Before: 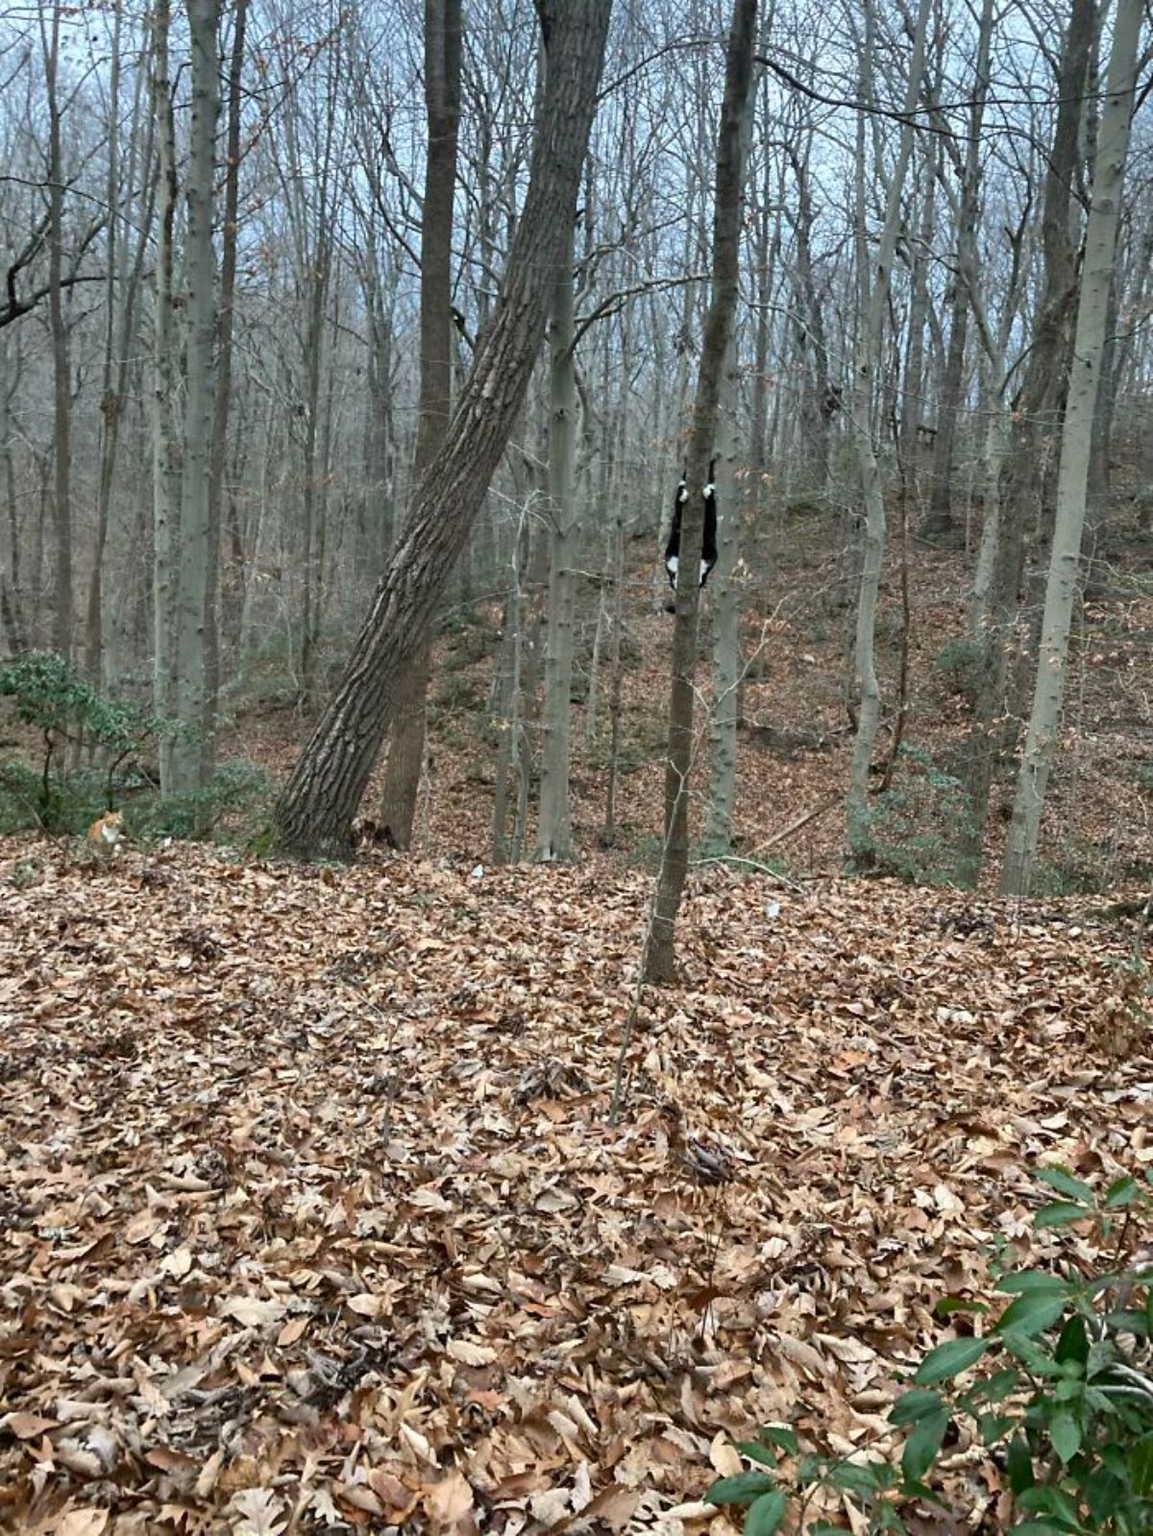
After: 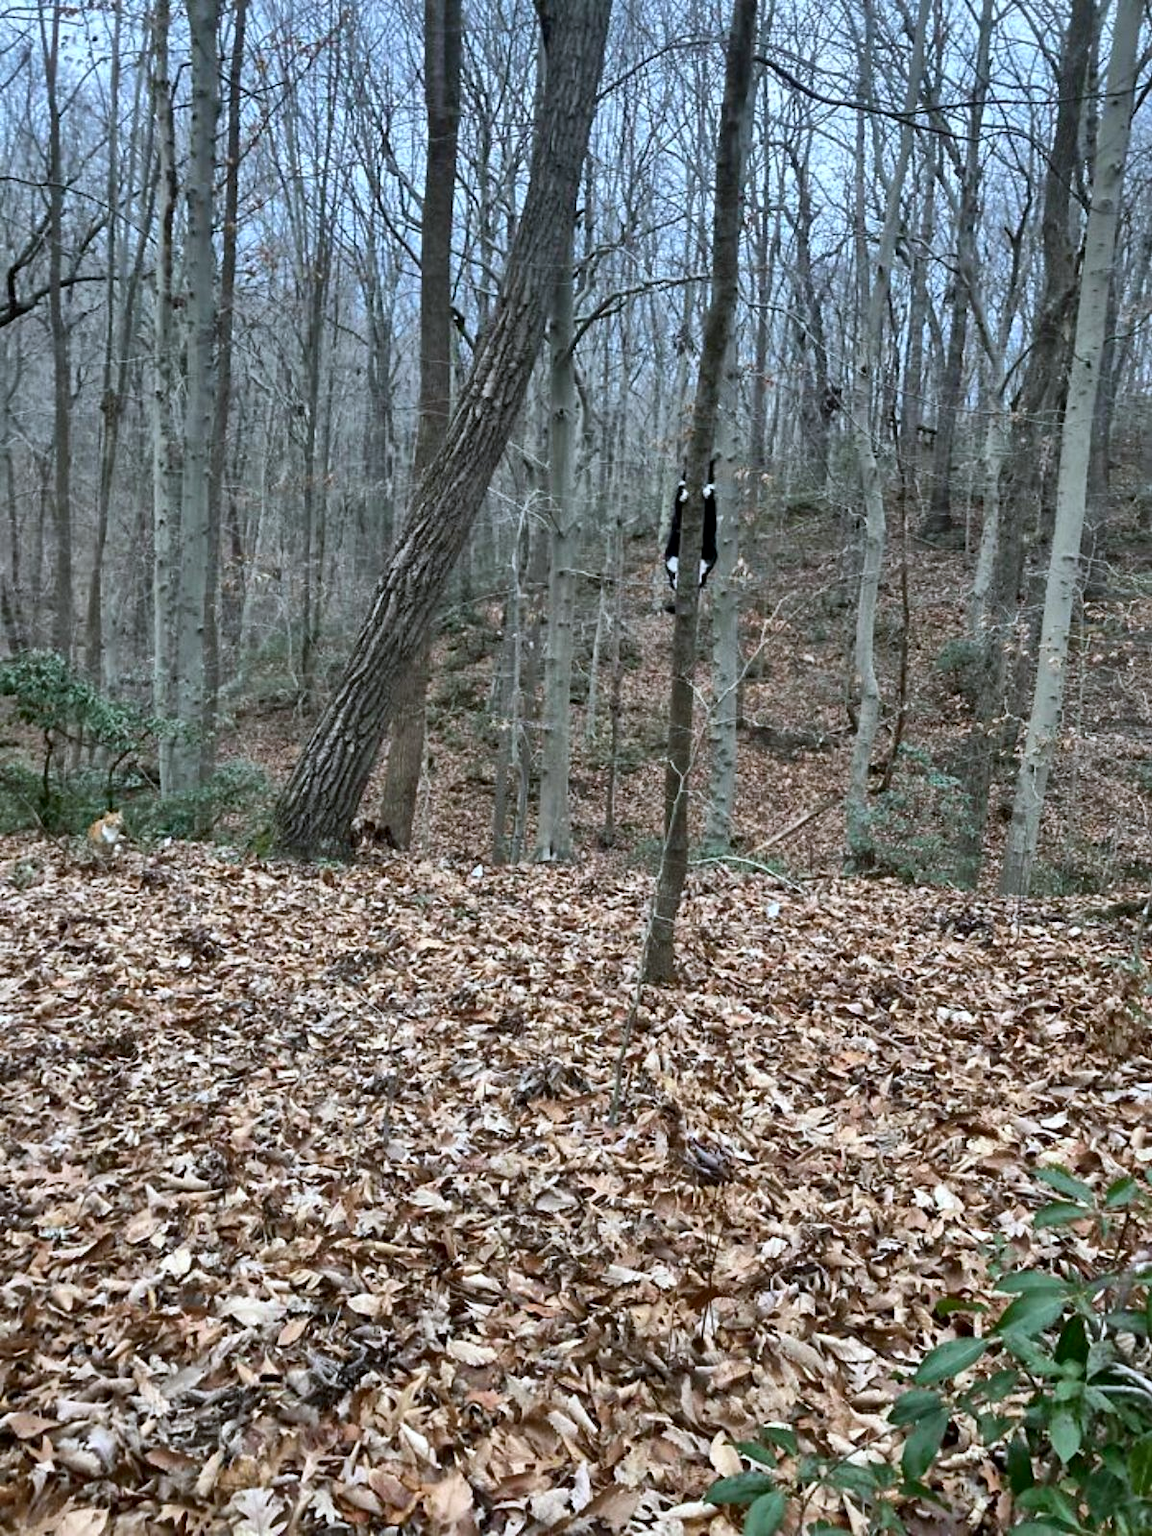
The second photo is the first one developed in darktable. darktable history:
local contrast: mode bilateral grid, contrast 20, coarseness 50, detail 141%, midtone range 0.2
shadows and highlights: low approximation 0.01, soften with gaussian
white balance: red 0.954, blue 1.079
